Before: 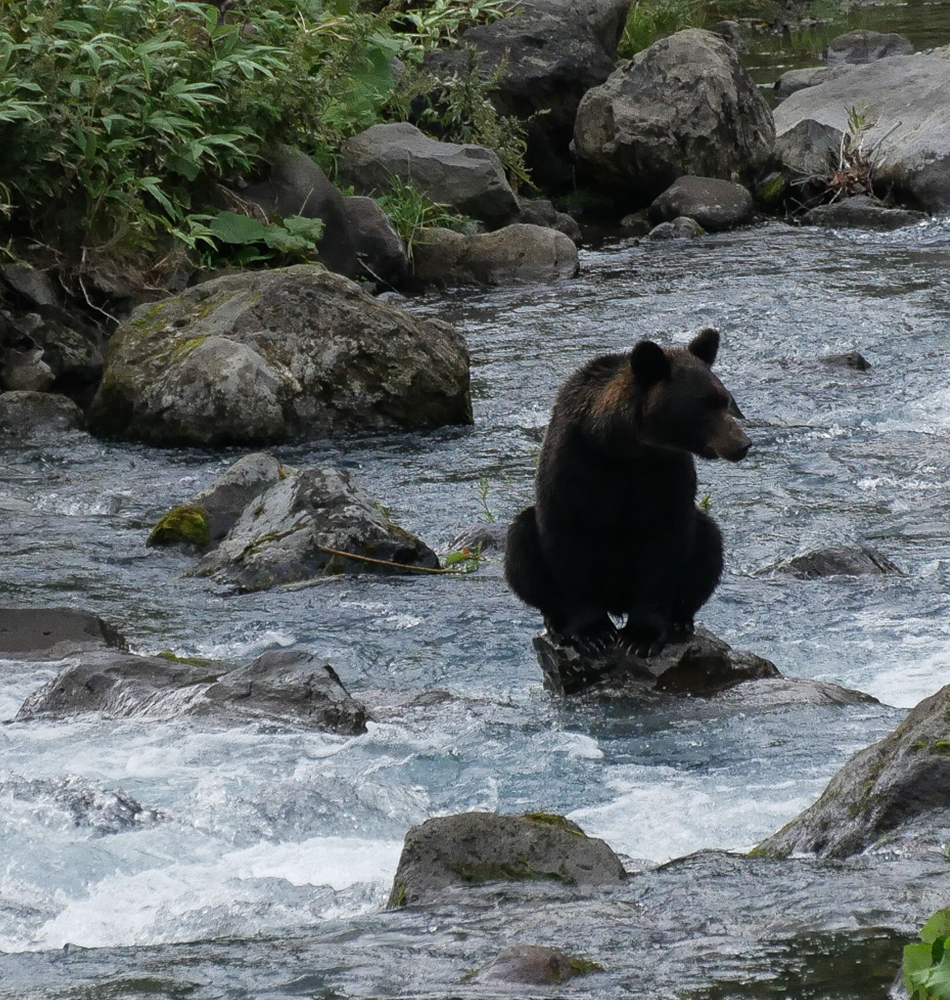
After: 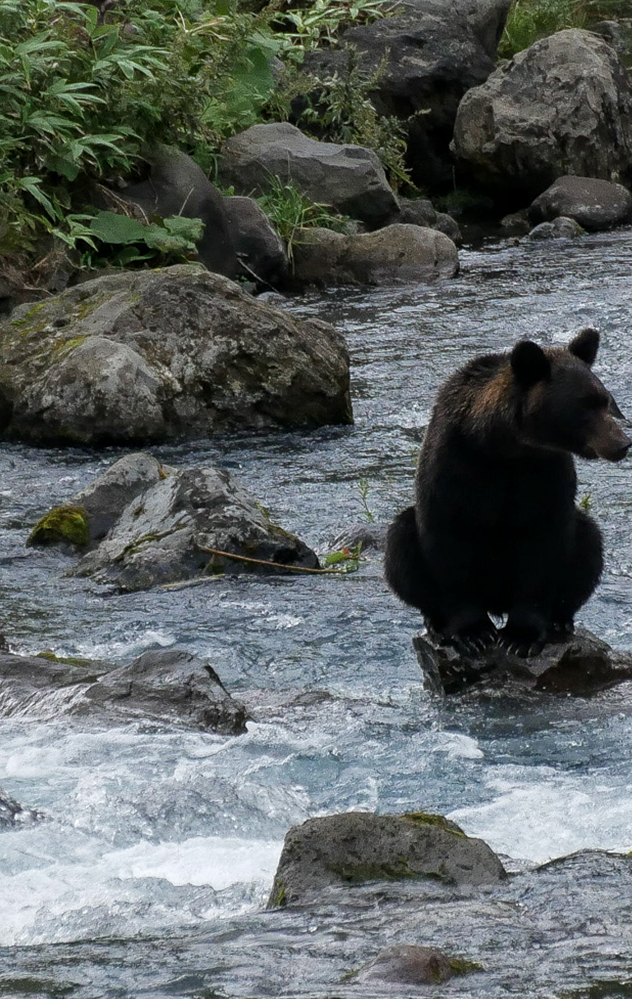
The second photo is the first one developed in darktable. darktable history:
crop and rotate: left 12.654%, right 20.742%
local contrast: highlights 104%, shadows 99%, detail 119%, midtone range 0.2
